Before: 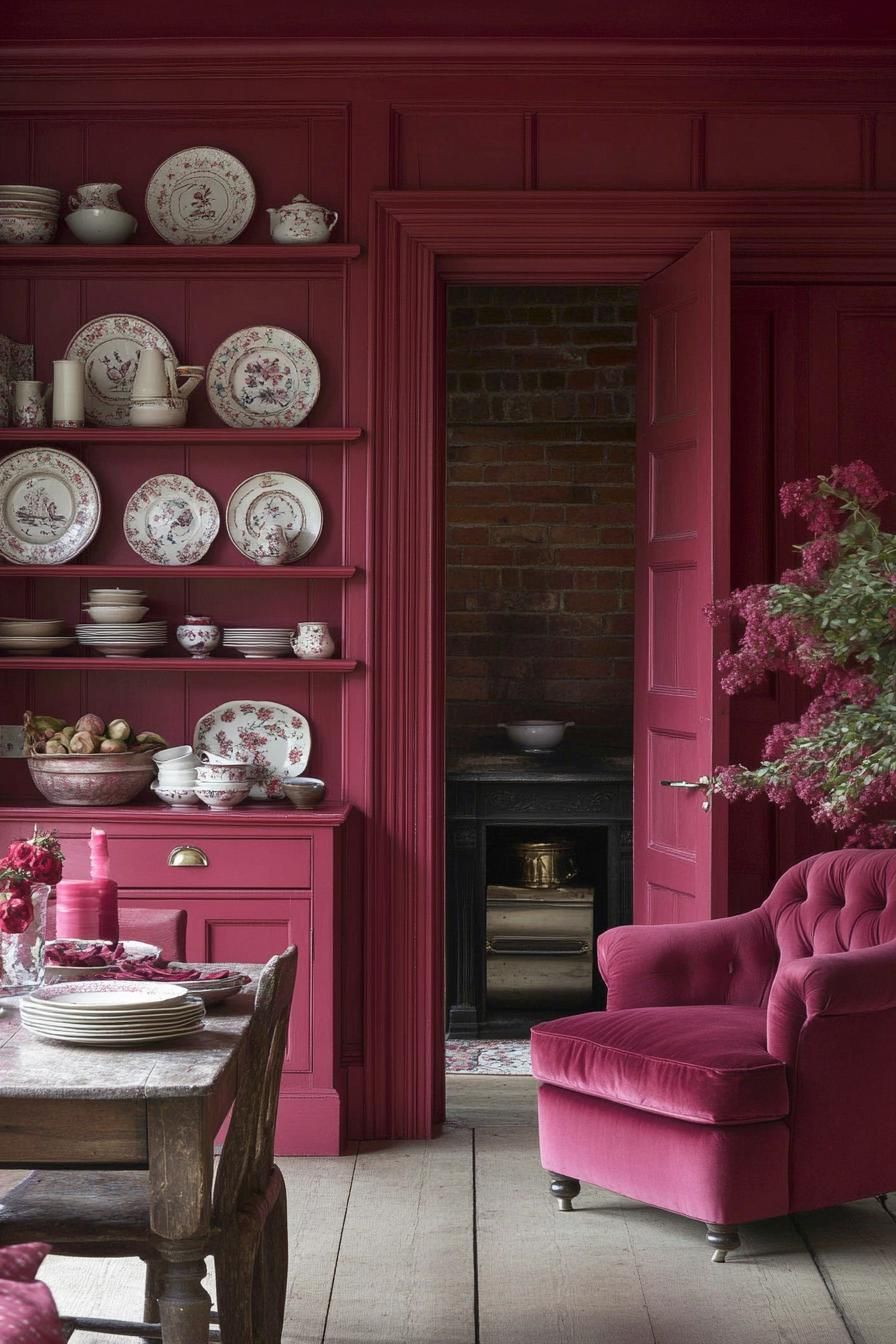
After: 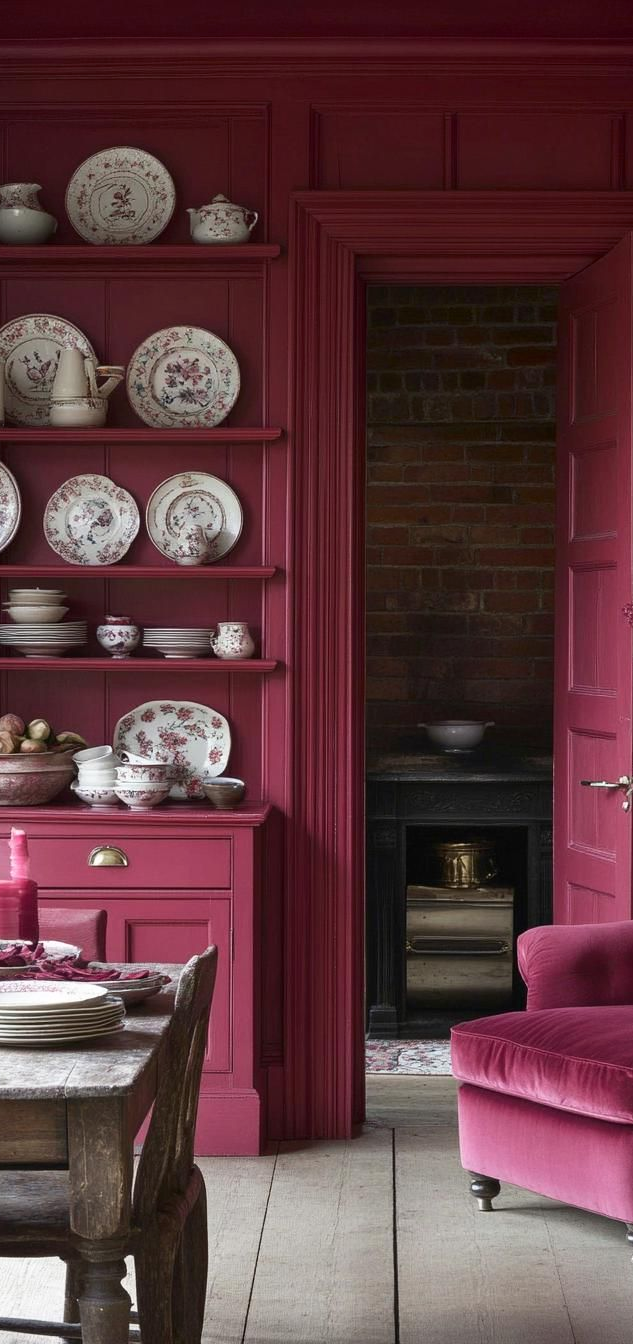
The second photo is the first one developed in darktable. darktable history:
shadows and highlights: shadows -28.74, highlights 30.64
crop and rotate: left 8.949%, right 20.371%
